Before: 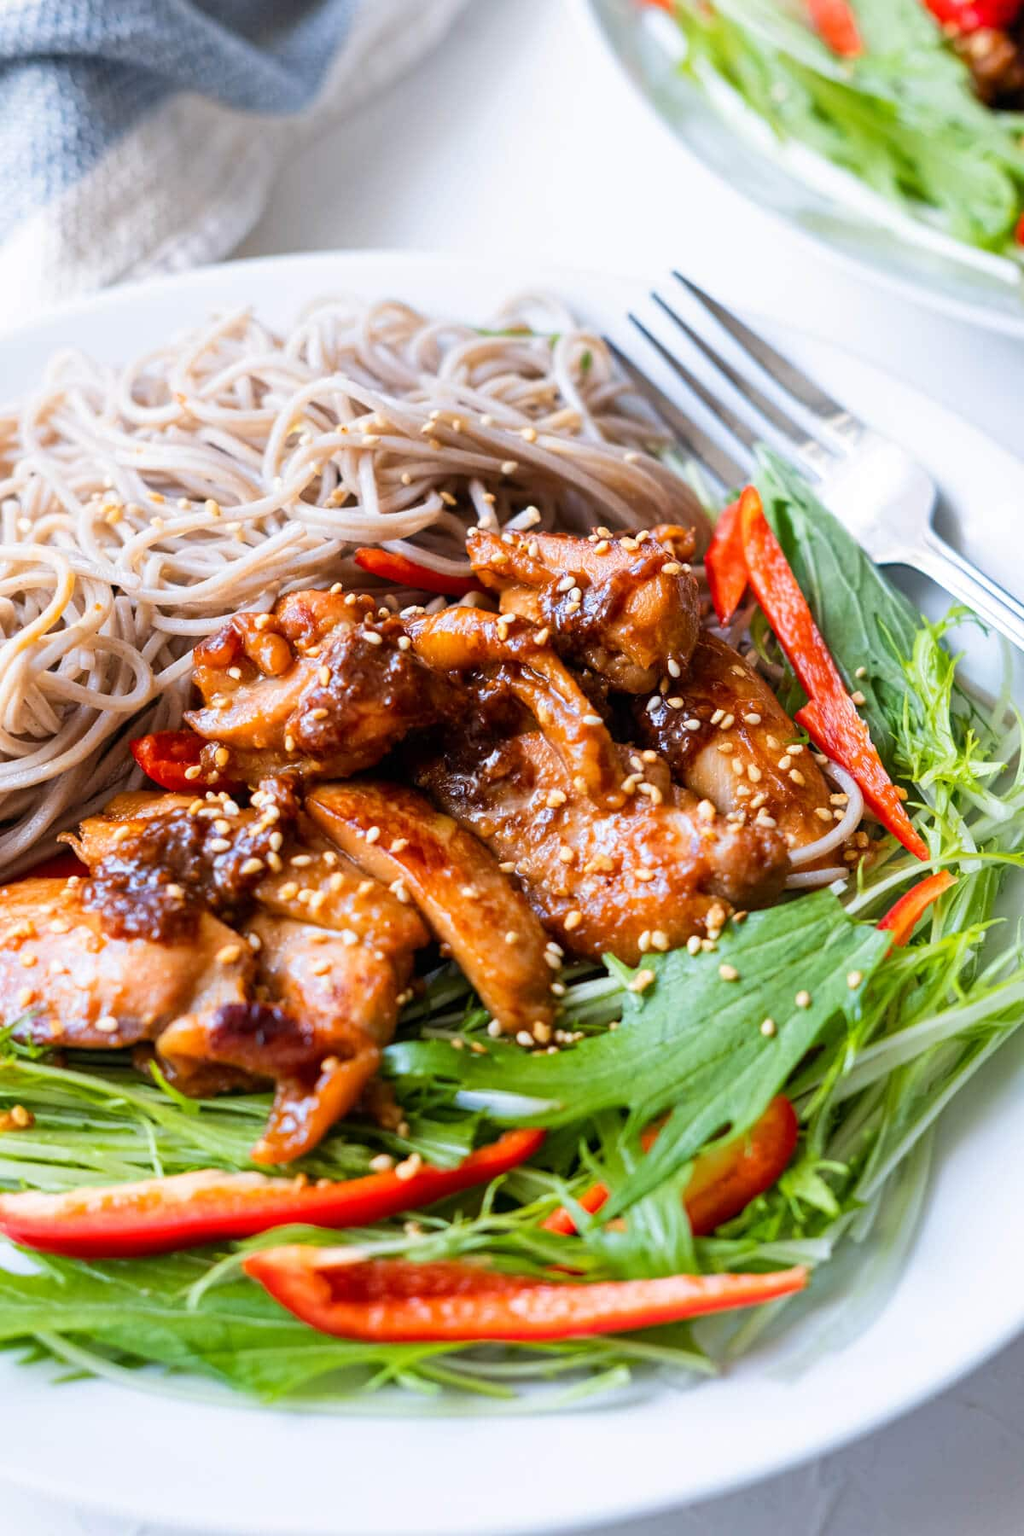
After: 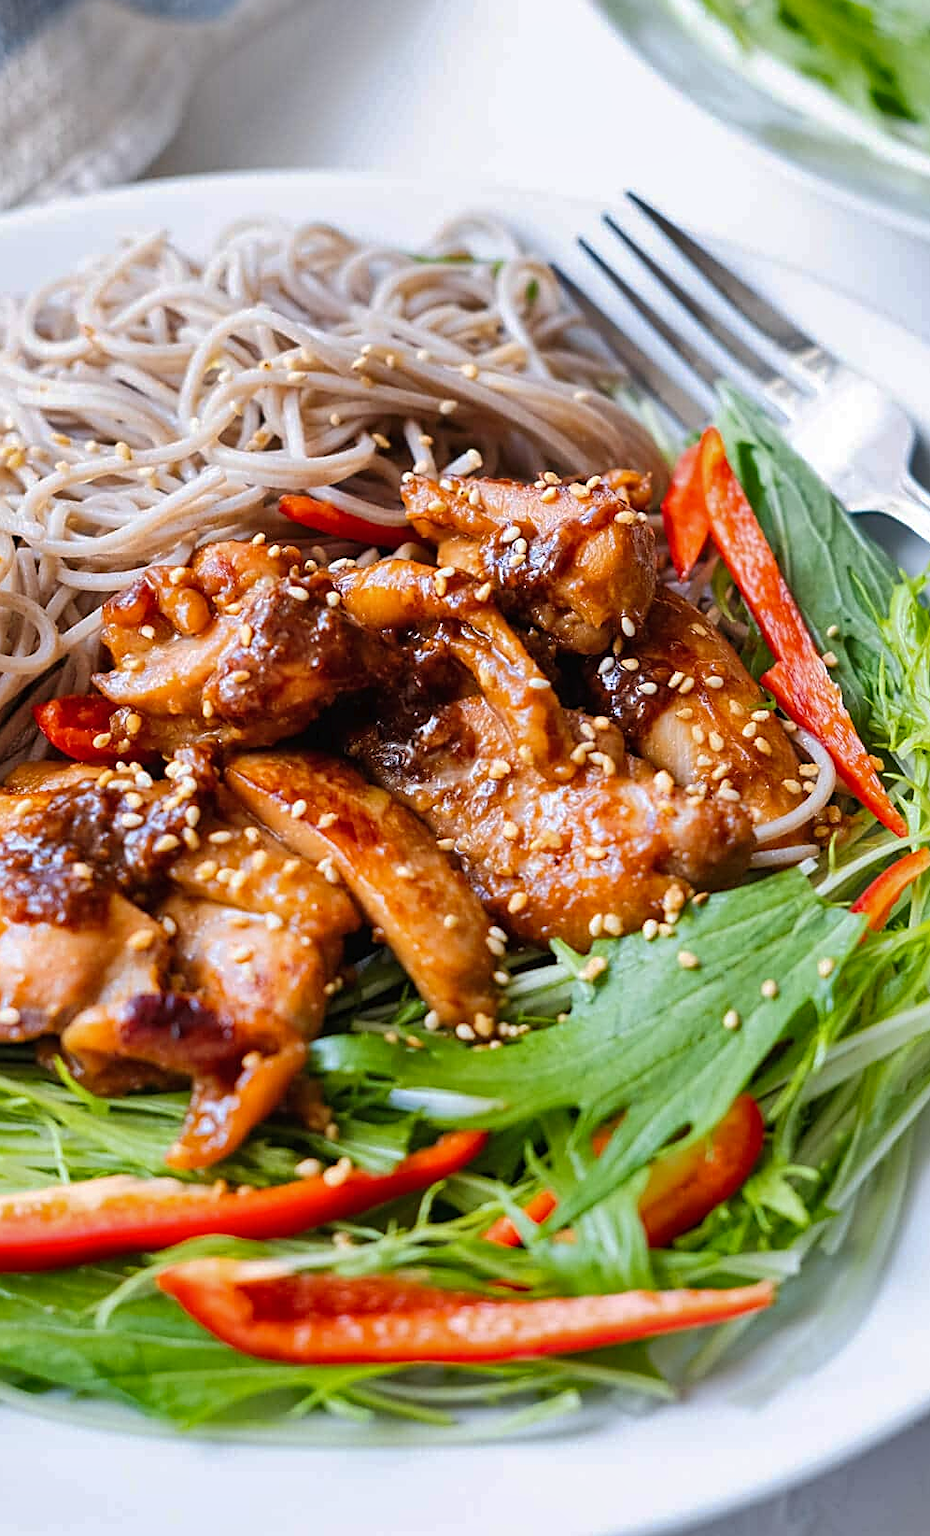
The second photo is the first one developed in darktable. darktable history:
sharpen: on, module defaults
shadows and highlights: soften with gaussian
crop: left 9.763%, top 6.253%, right 7.119%, bottom 2.339%
tone curve: curves: ch0 [(0, 0) (0.003, 0.013) (0.011, 0.018) (0.025, 0.027) (0.044, 0.045) (0.069, 0.068) (0.1, 0.096) (0.136, 0.13) (0.177, 0.168) (0.224, 0.217) (0.277, 0.277) (0.335, 0.338) (0.399, 0.401) (0.468, 0.473) (0.543, 0.544) (0.623, 0.621) (0.709, 0.7) (0.801, 0.781) (0.898, 0.869) (1, 1)], preserve colors none
